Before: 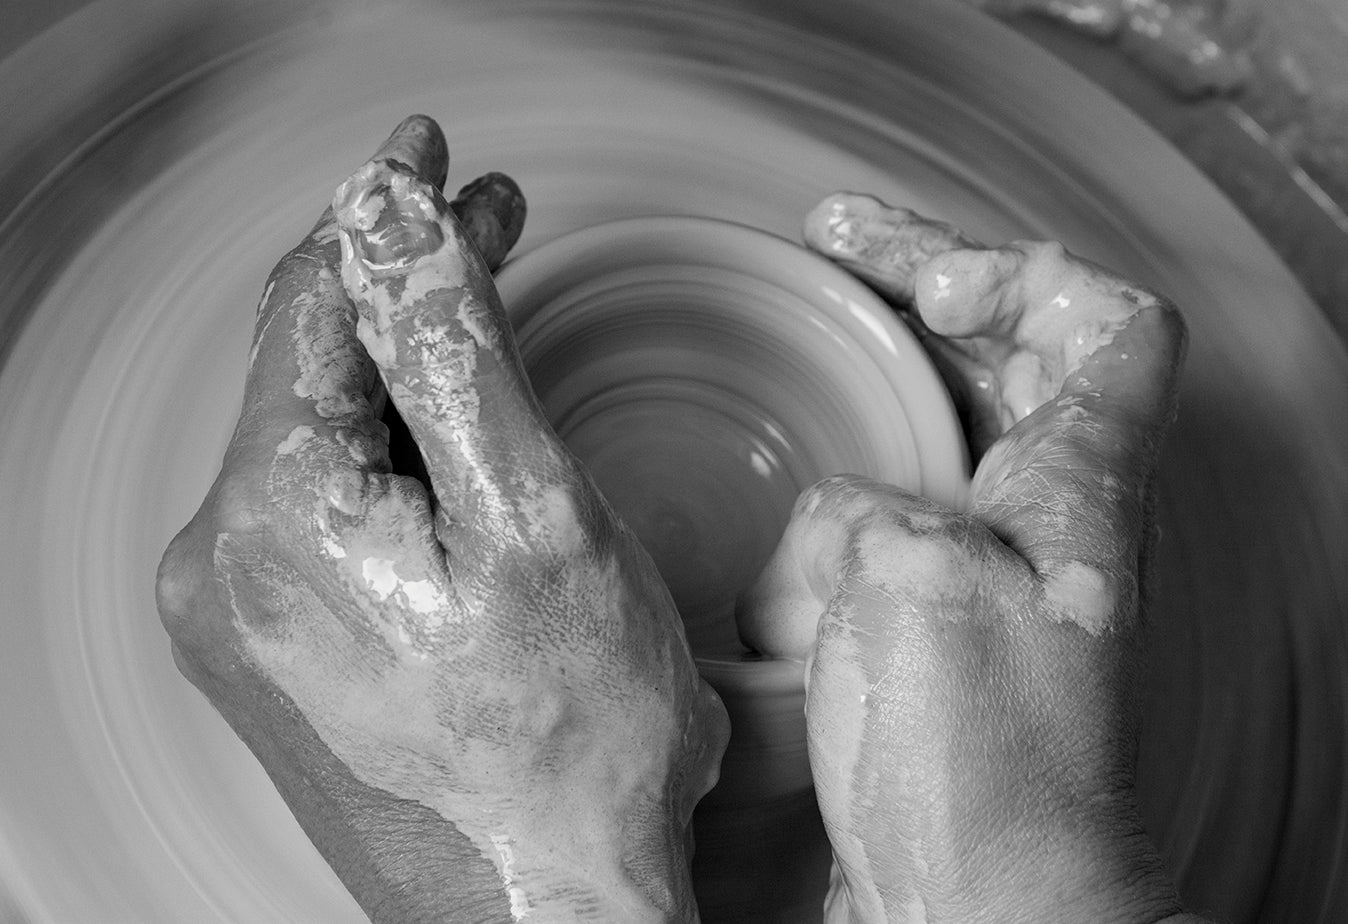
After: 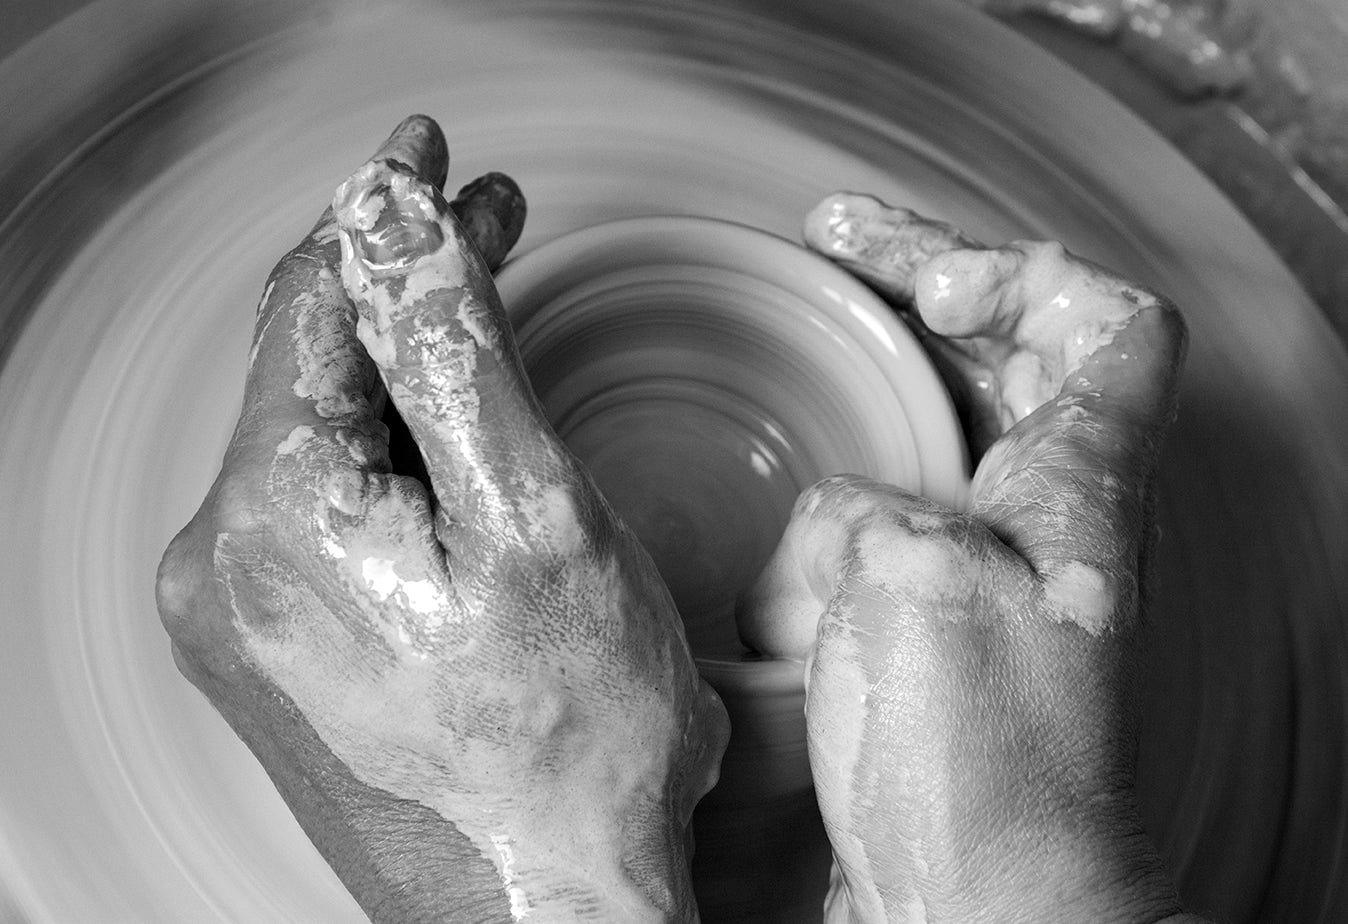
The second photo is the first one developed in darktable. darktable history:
tone equalizer: -8 EV -0.391 EV, -7 EV -0.358 EV, -6 EV -0.353 EV, -5 EV -0.238 EV, -3 EV 0.221 EV, -2 EV 0.343 EV, -1 EV 0.367 EV, +0 EV 0.442 EV, edges refinement/feathering 500, mask exposure compensation -1.57 EV, preserve details no
